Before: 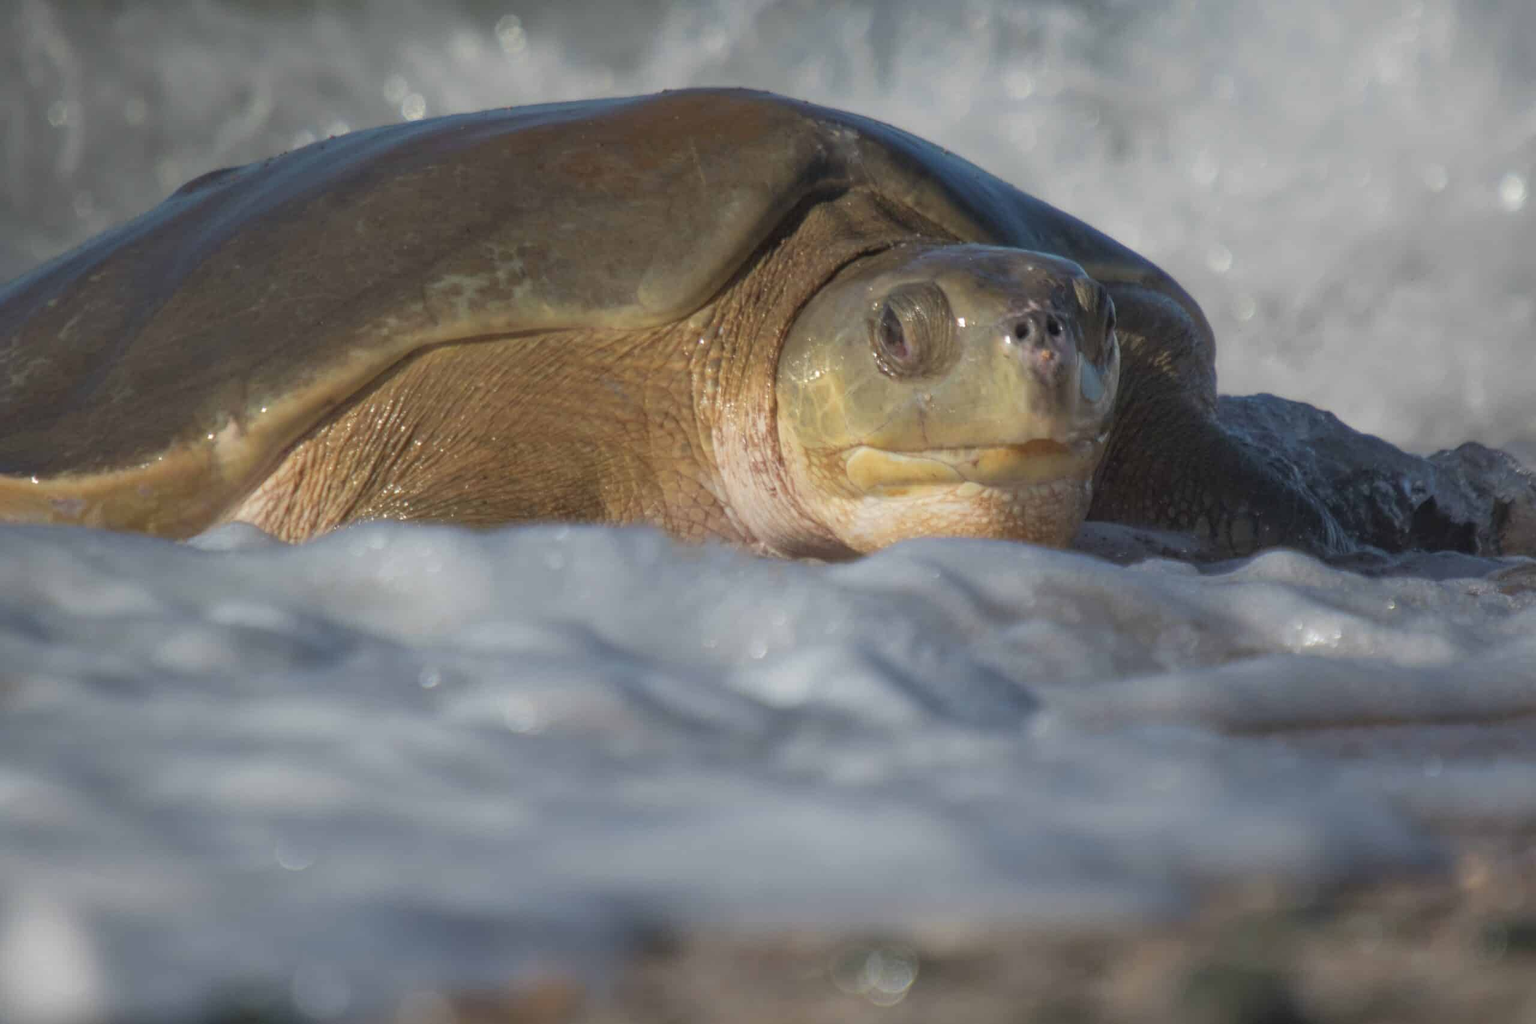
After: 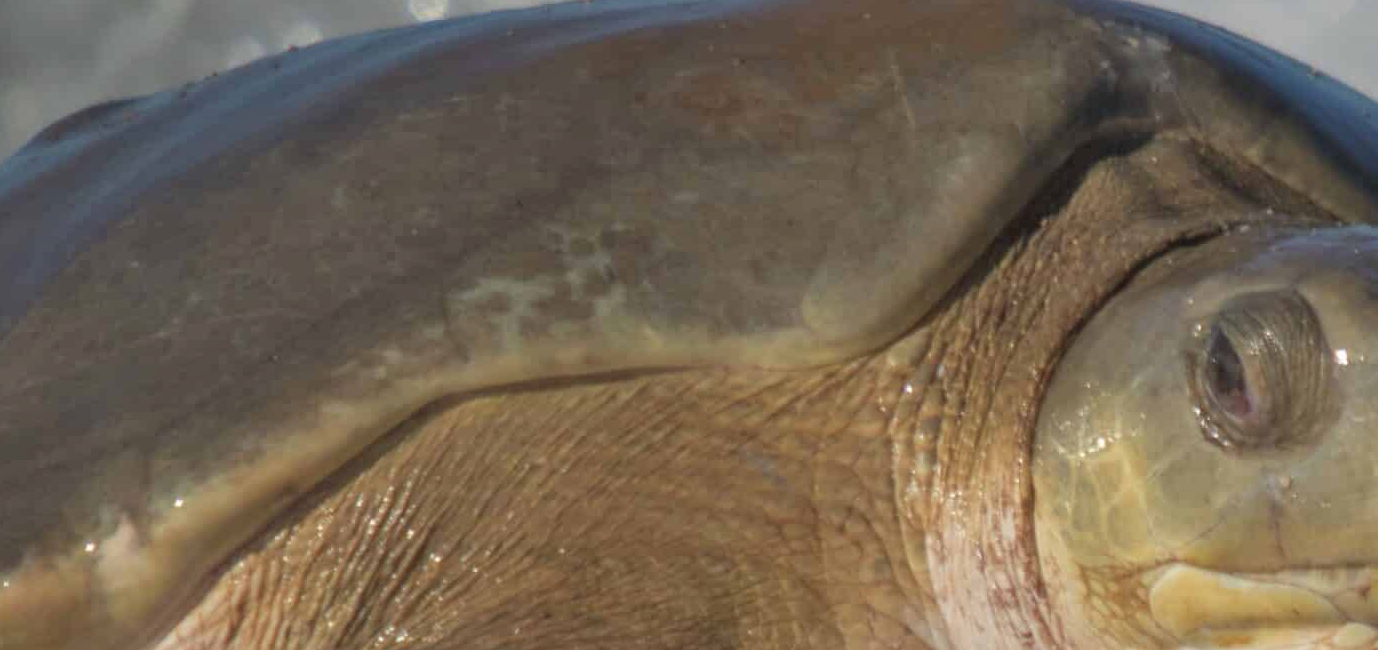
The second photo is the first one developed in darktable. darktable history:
crop: left 10.211%, top 10.568%, right 35.952%, bottom 51.328%
shadows and highlights: shadows 59.17, highlights color adjustment 56.57%, soften with gaussian
base curve: curves: ch0 [(0, 0) (0.989, 0.992)]
